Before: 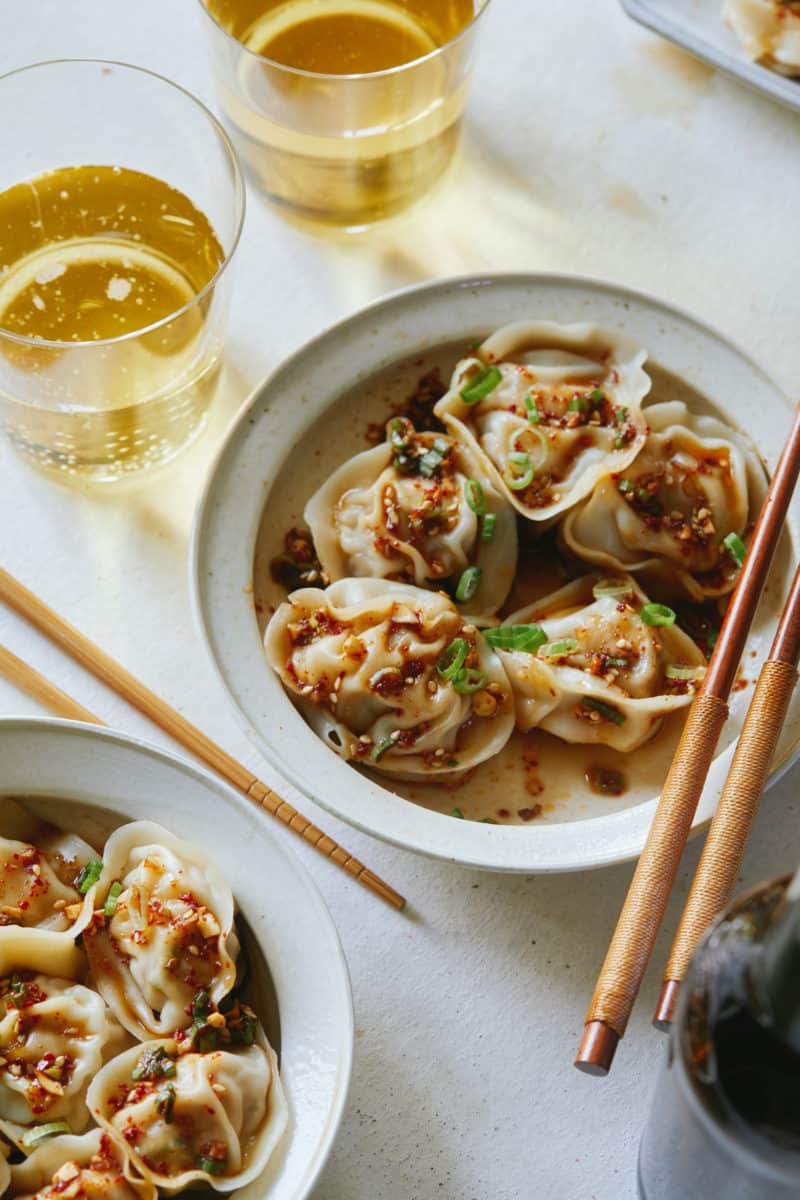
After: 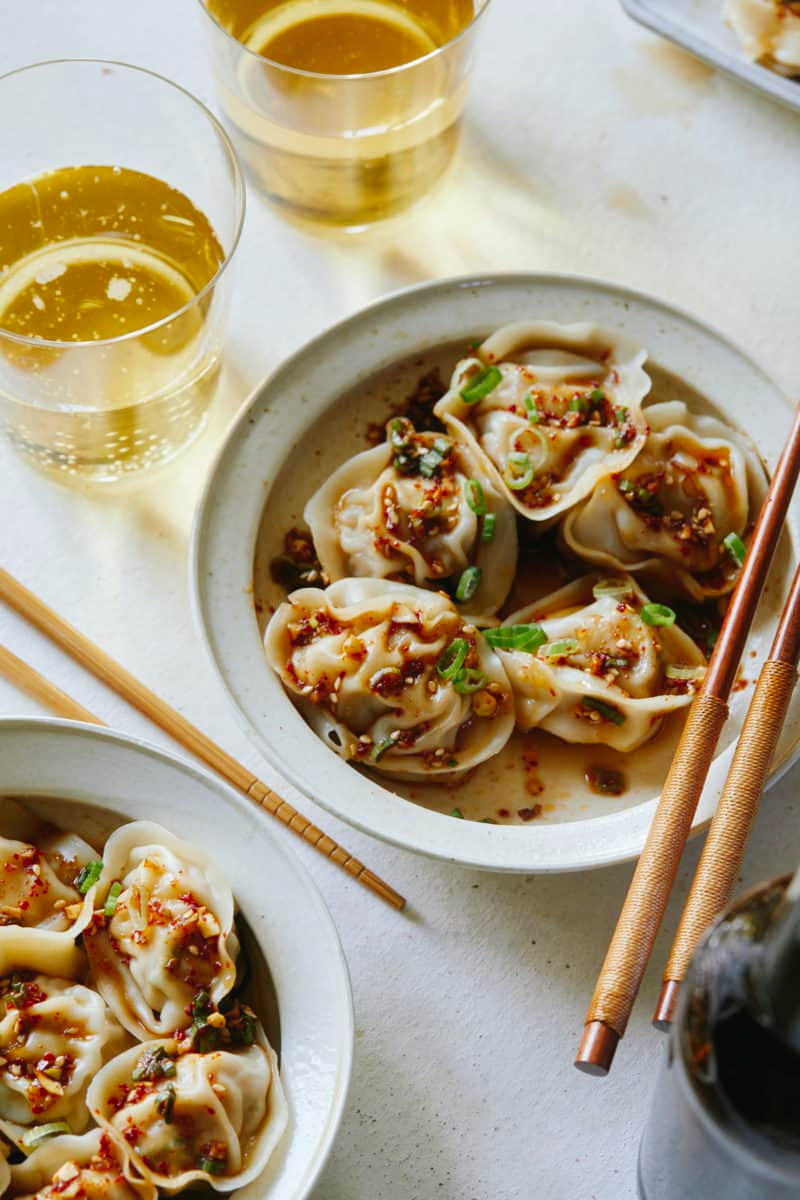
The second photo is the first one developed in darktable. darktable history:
tone curve: curves: ch0 [(0, 0) (0.08, 0.056) (0.4, 0.4) (0.6, 0.612) (0.92, 0.924) (1, 1)], preserve colors none
